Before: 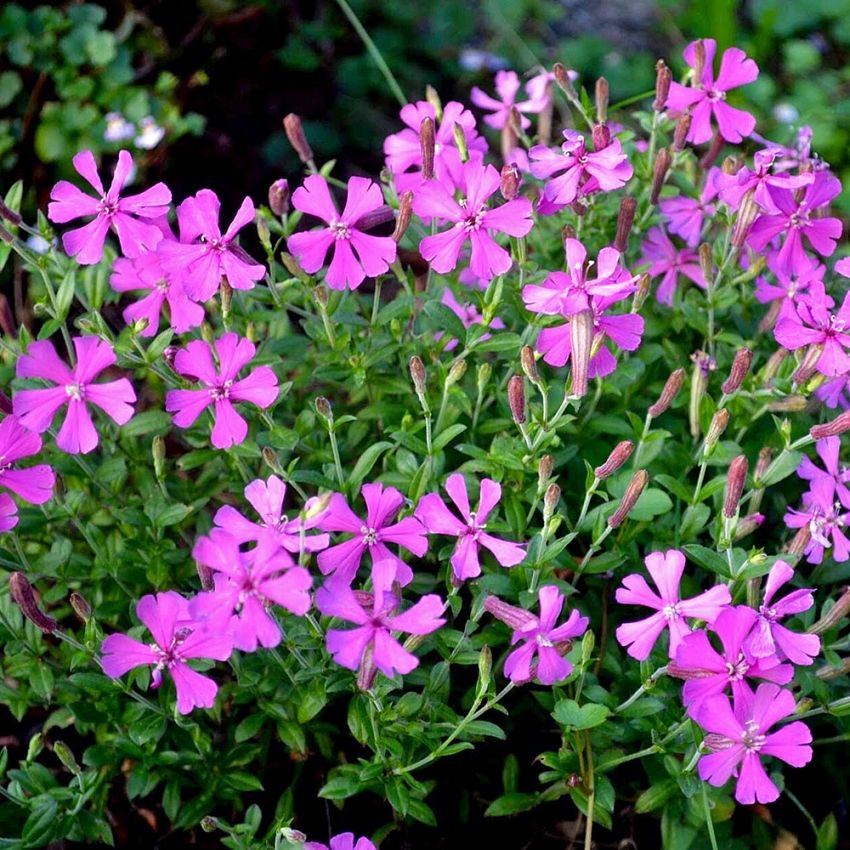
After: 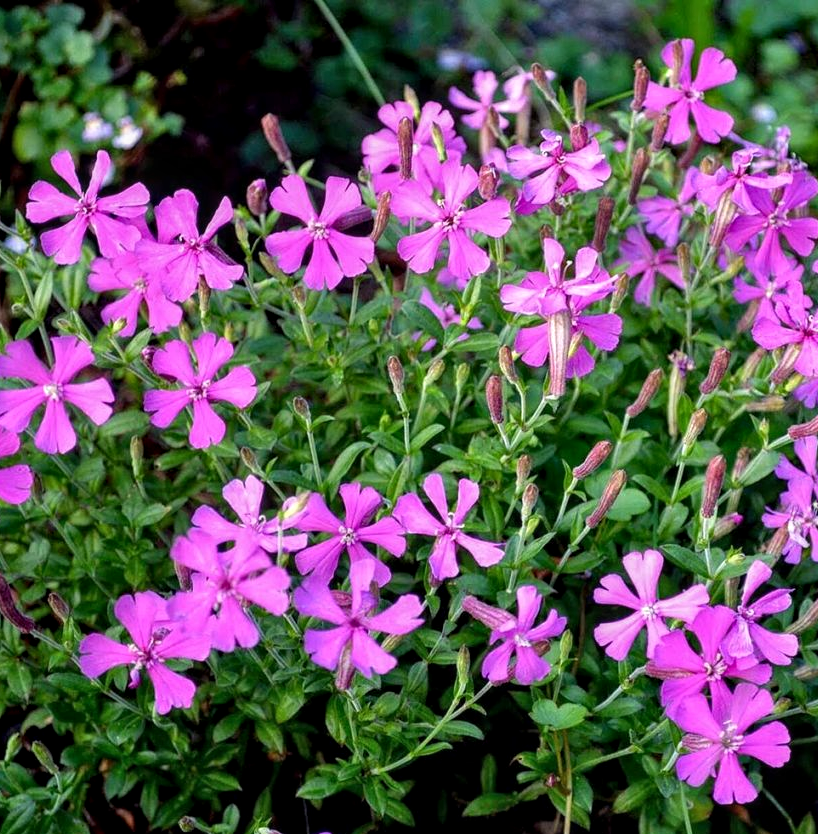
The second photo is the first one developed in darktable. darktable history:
local contrast: on, module defaults
crop and rotate: left 2.647%, right 1.036%, bottom 1.879%
